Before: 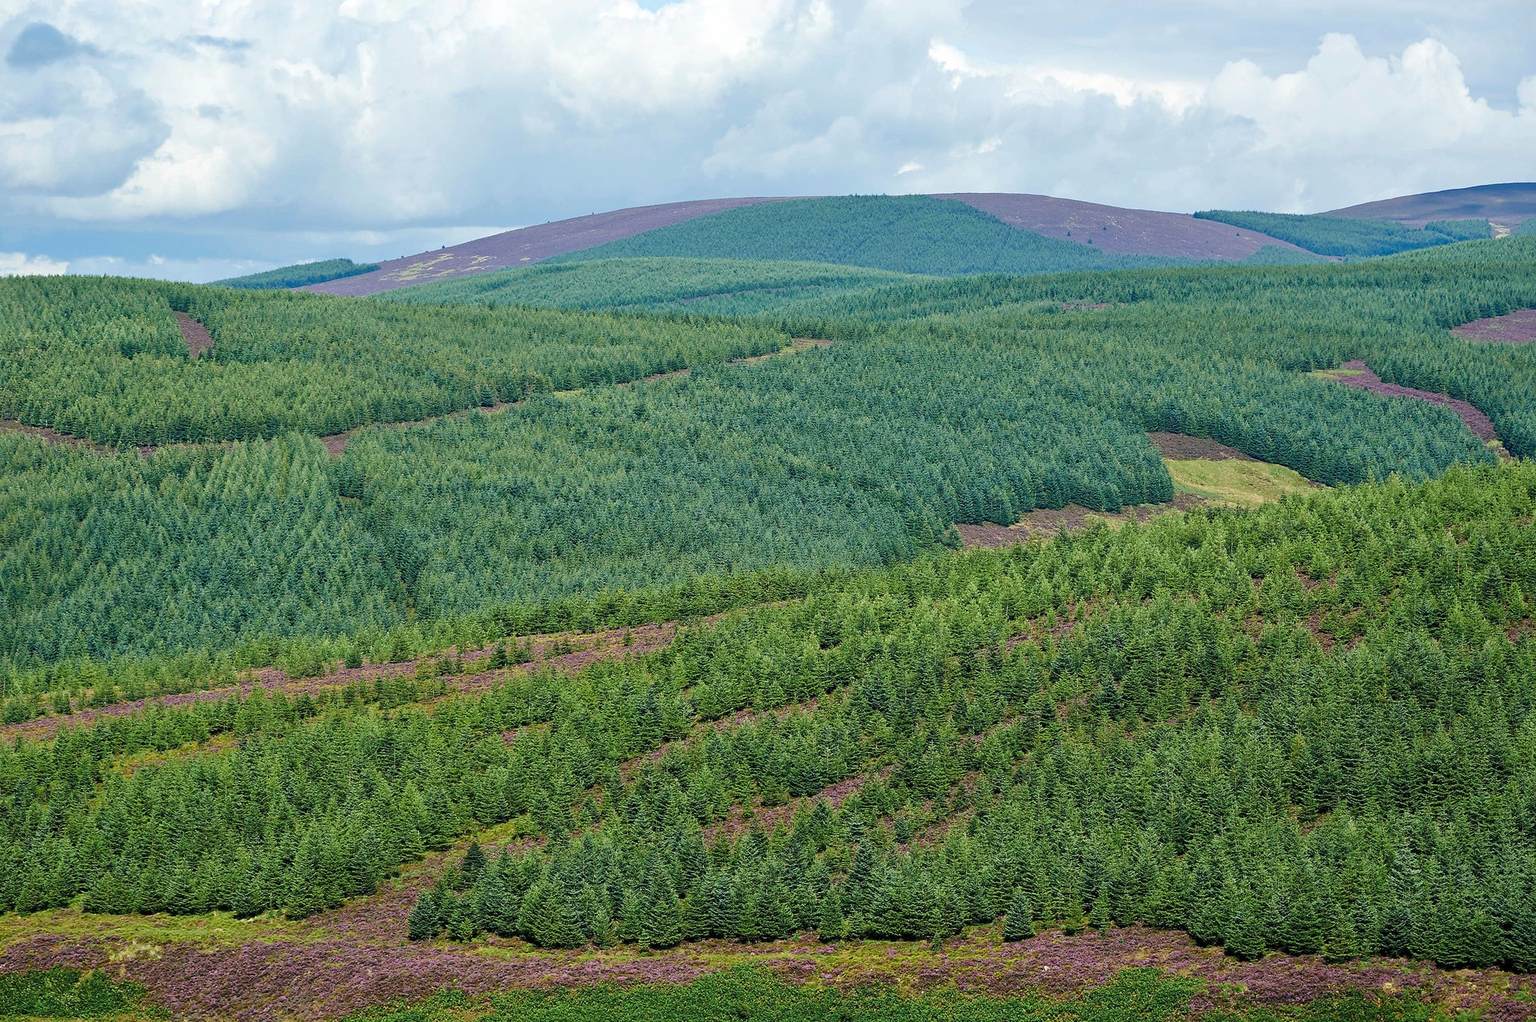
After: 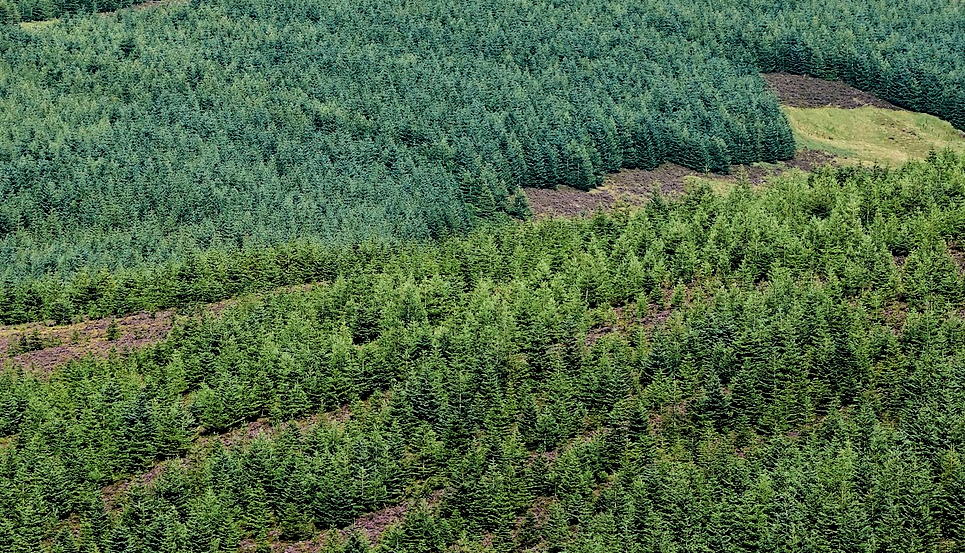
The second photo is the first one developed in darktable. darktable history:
crop: left 35.03%, top 36.625%, right 14.663%, bottom 20.057%
filmic rgb: black relative exposure -4 EV, white relative exposure 3 EV, hardness 3.02, contrast 1.4
